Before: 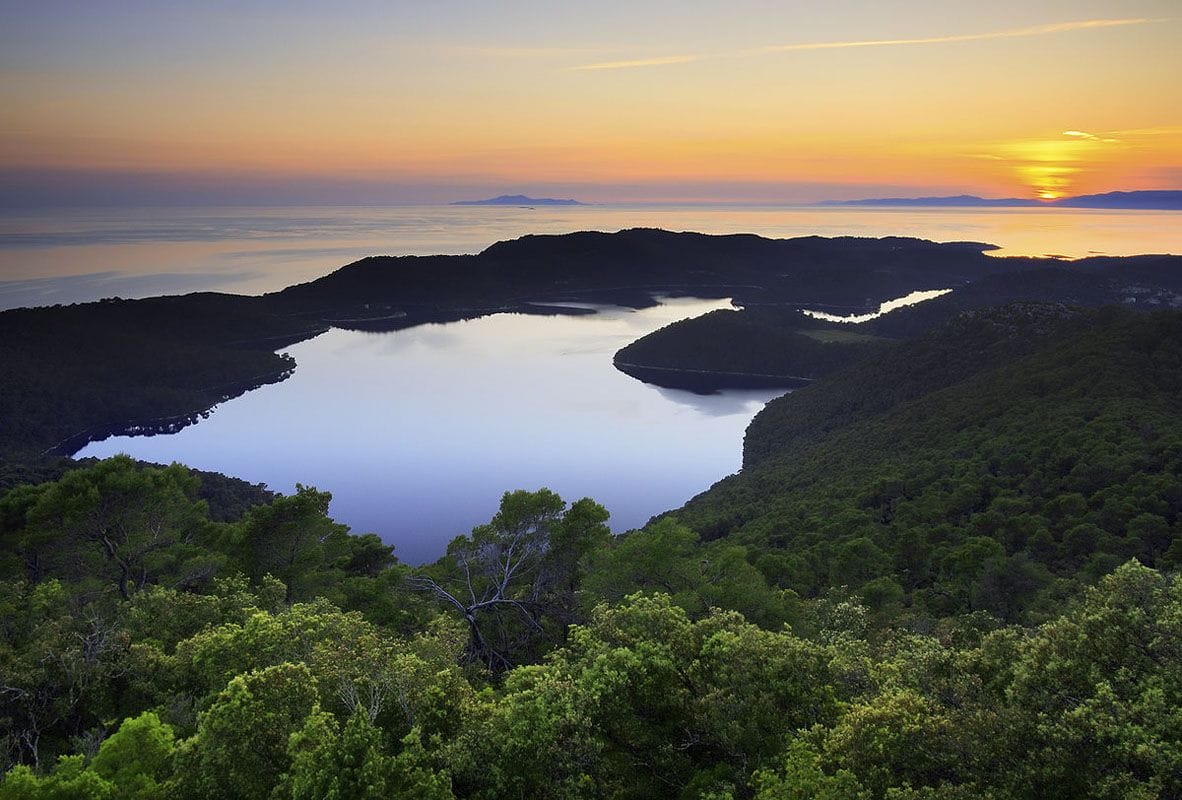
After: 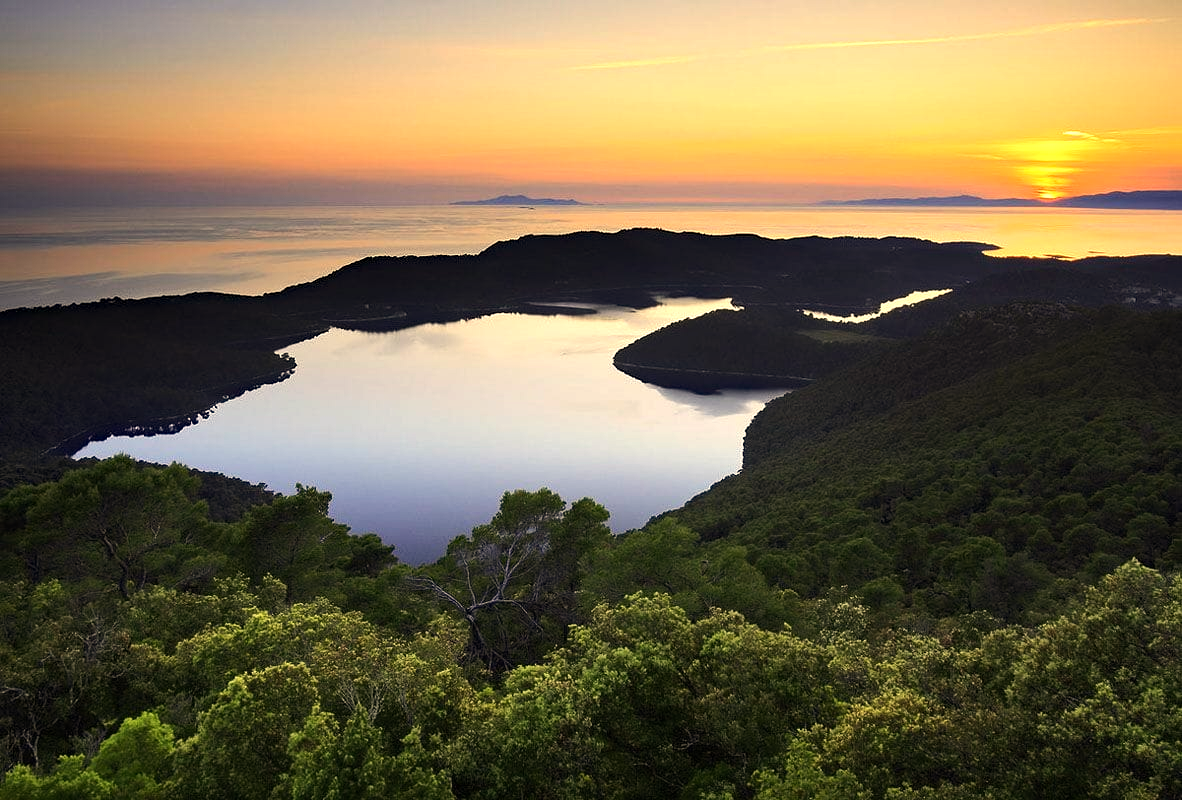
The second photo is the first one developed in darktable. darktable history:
haze removal: compatibility mode true, adaptive false
white balance: red 1.123, blue 0.83
tone equalizer: -8 EV -0.417 EV, -7 EV -0.389 EV, -6 EV -0.333 EV, -5 EV -0.222 EV, -3 EV 0.222 EV, -2 EV 0.333 EV, -1 EV 0.389 EV, +0 EV 0.417 EV, edges refinement/feathering 500, mask exposure compensation -1.57 EV, preserve details no
